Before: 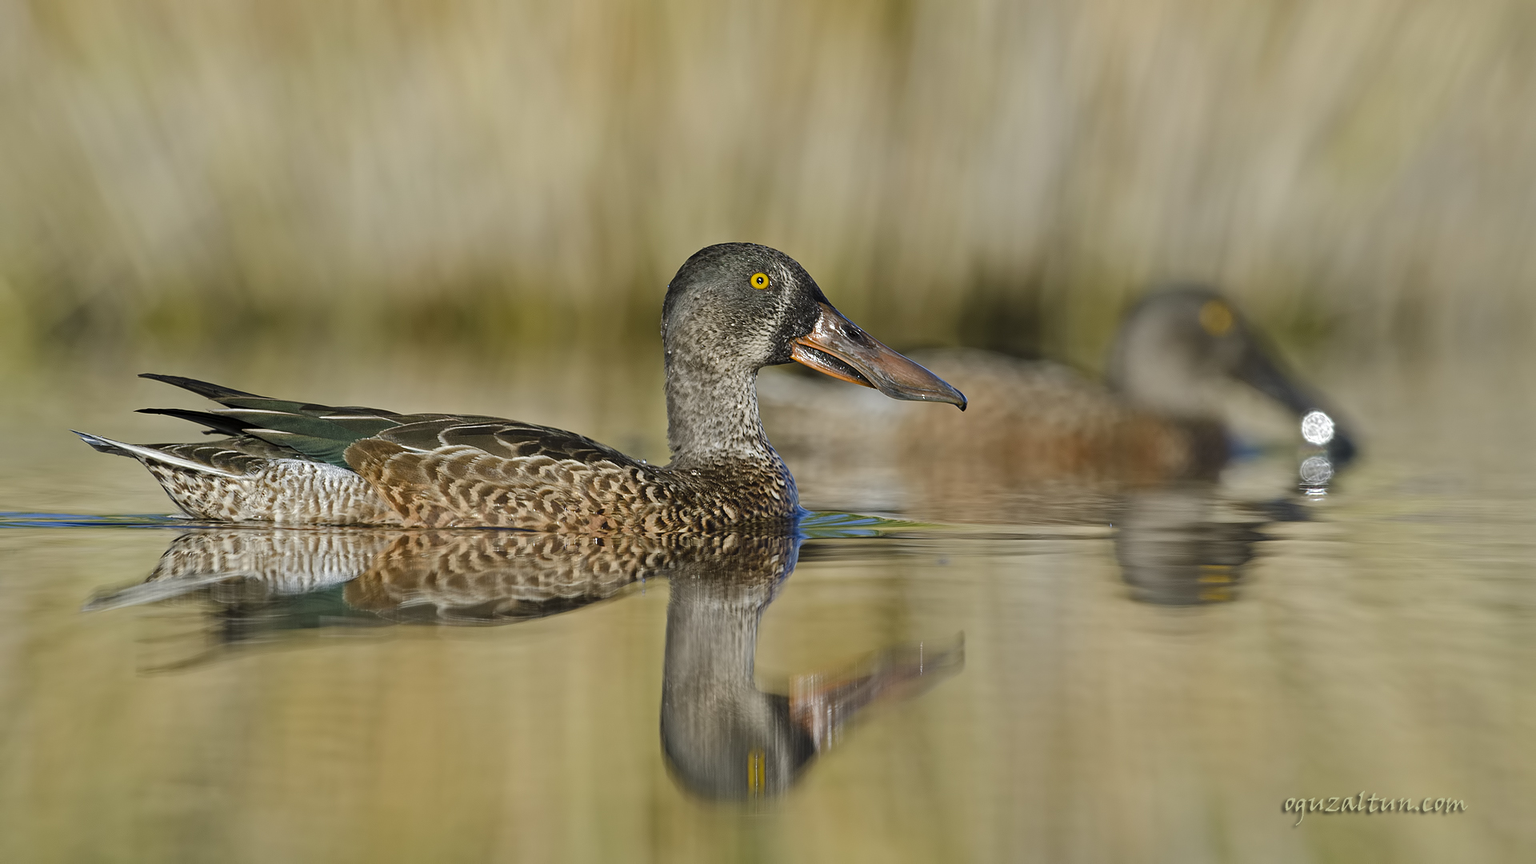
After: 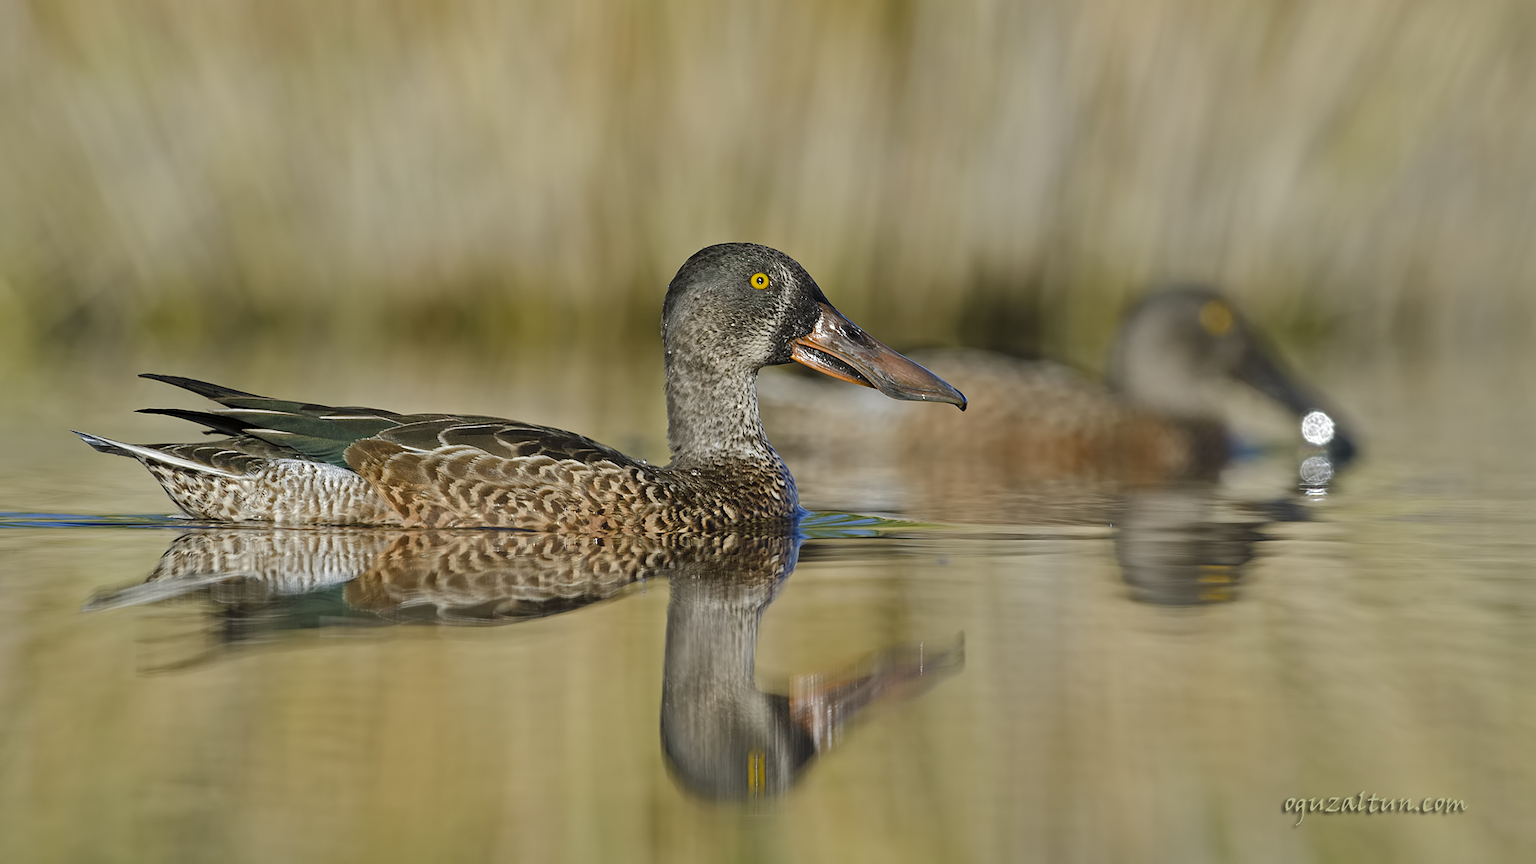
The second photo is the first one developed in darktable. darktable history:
shadows and highlights: shadows 52.68, soften with gaussian
